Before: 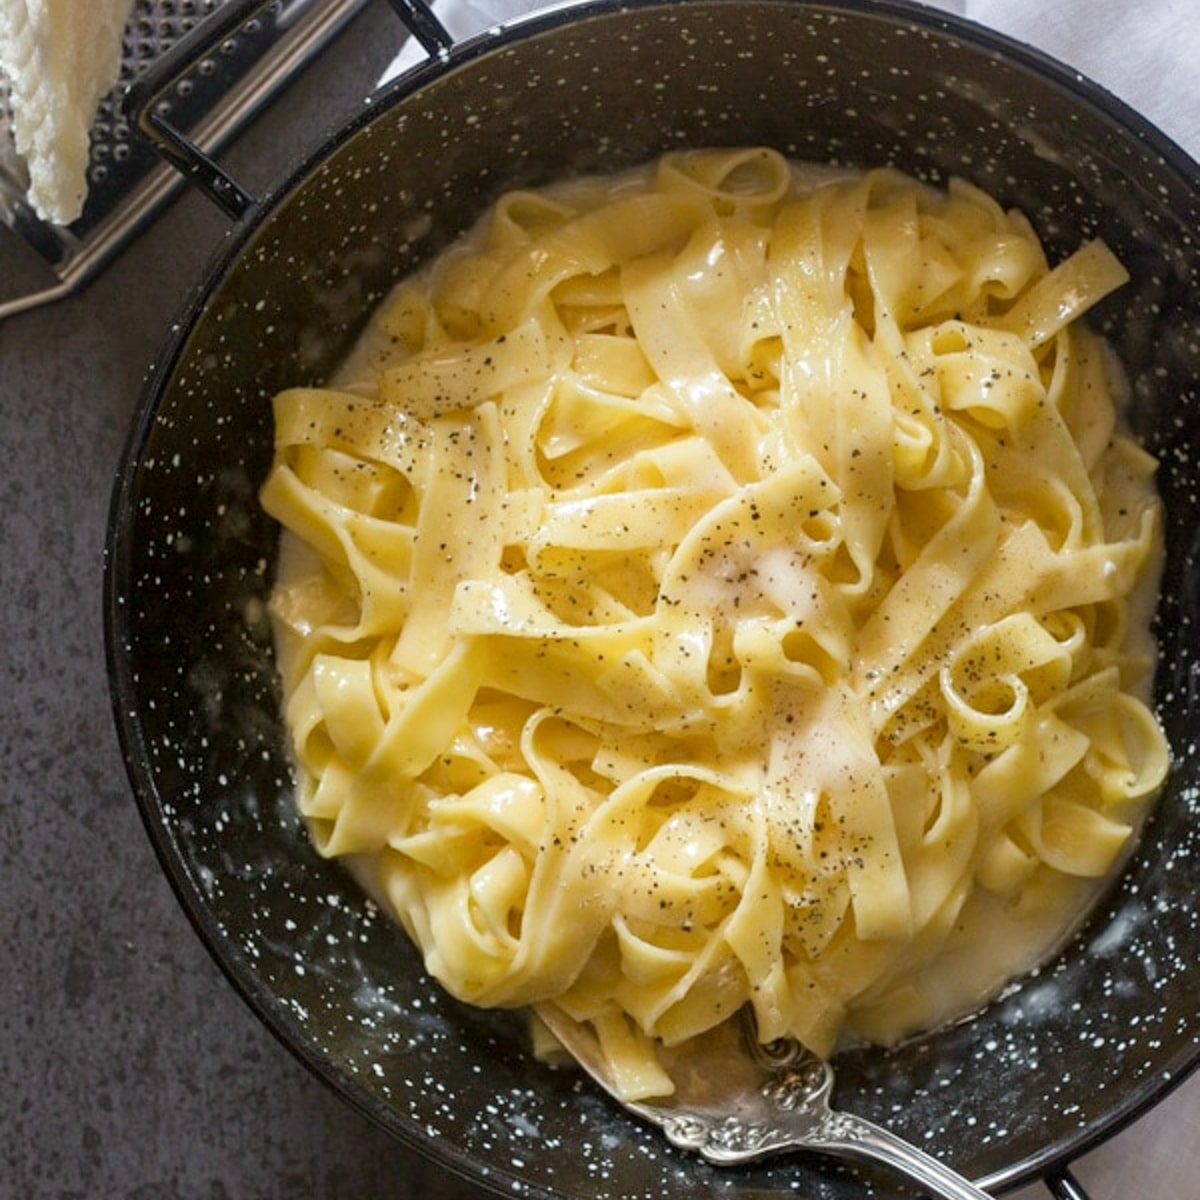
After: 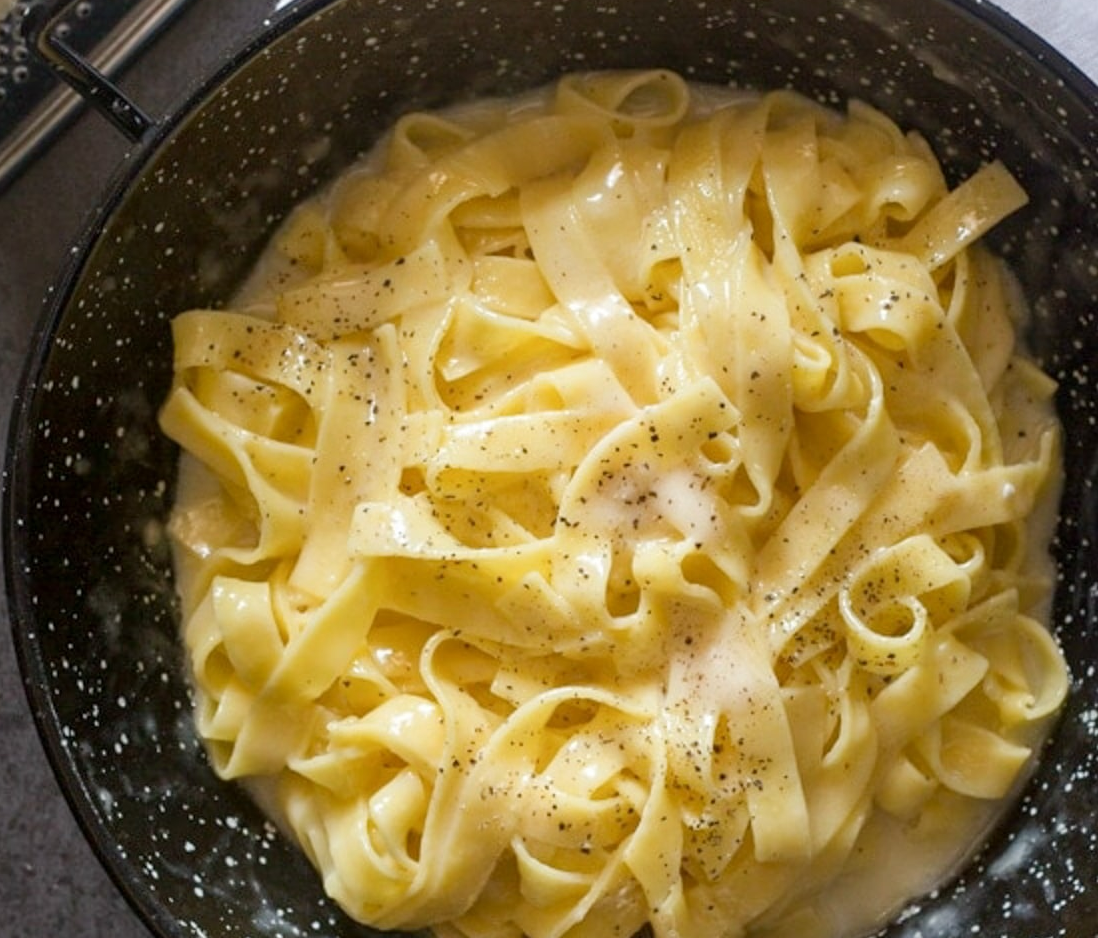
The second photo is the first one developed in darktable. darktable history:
crop: left 8.461%, top 6.568%, bottom 15.231%
